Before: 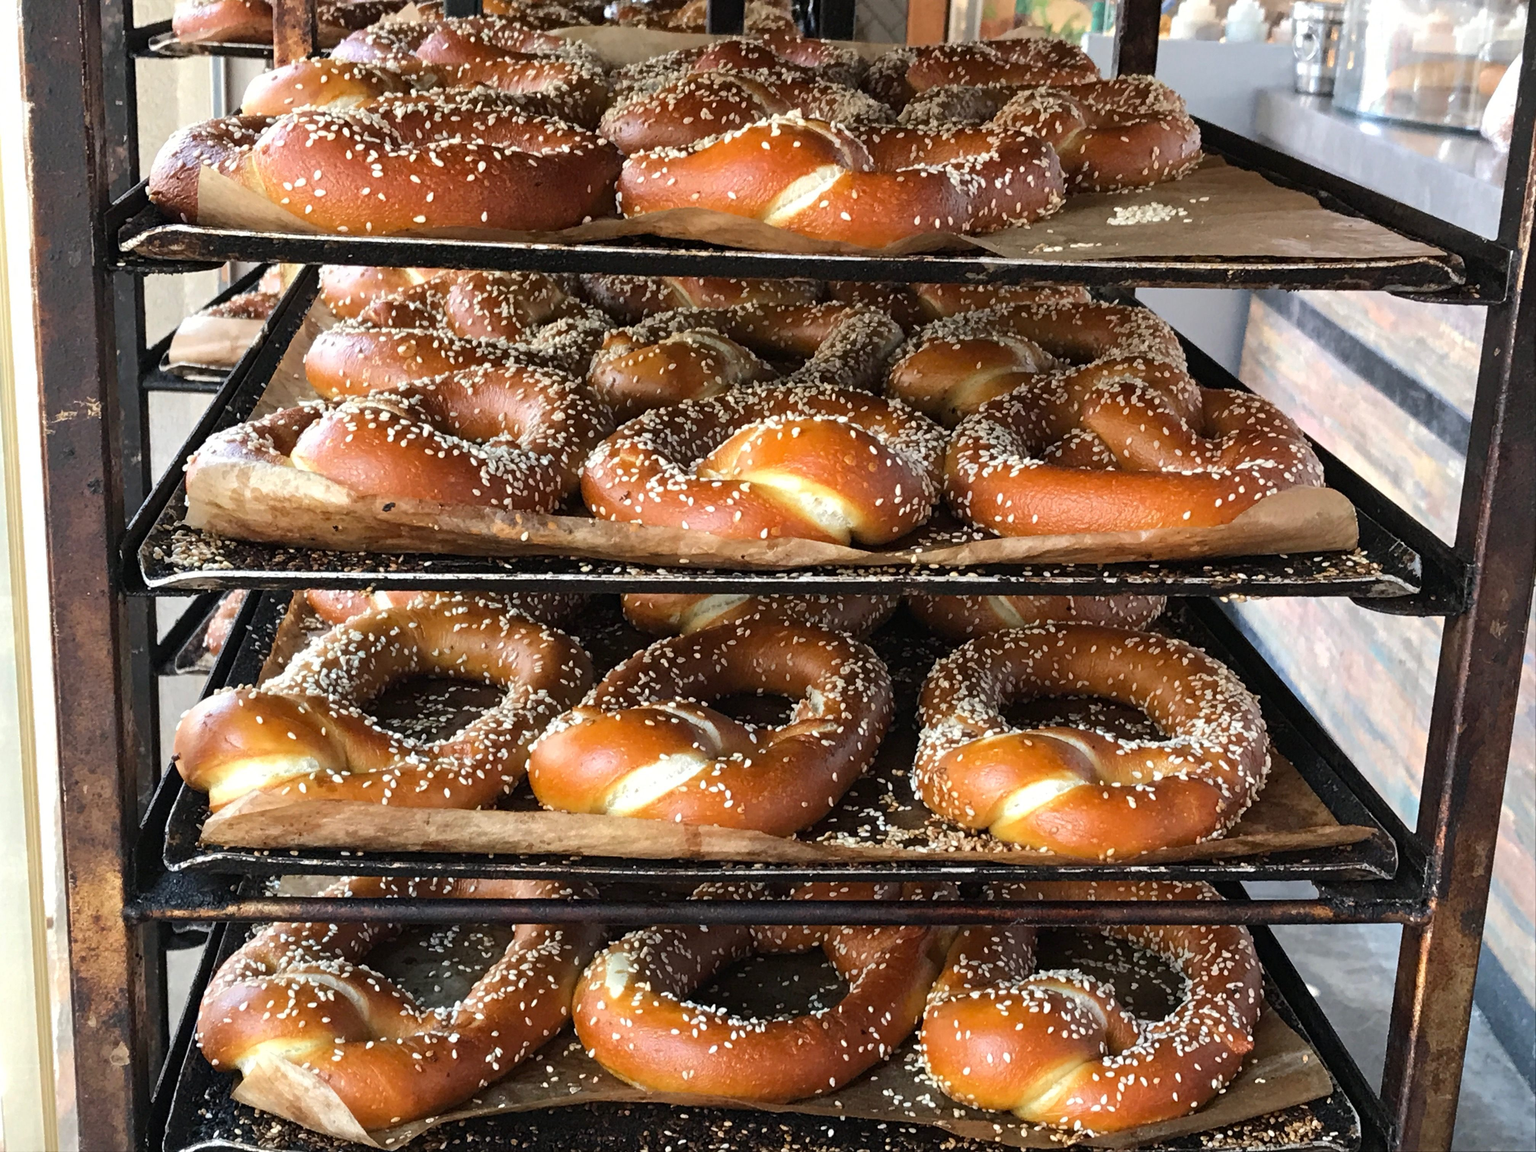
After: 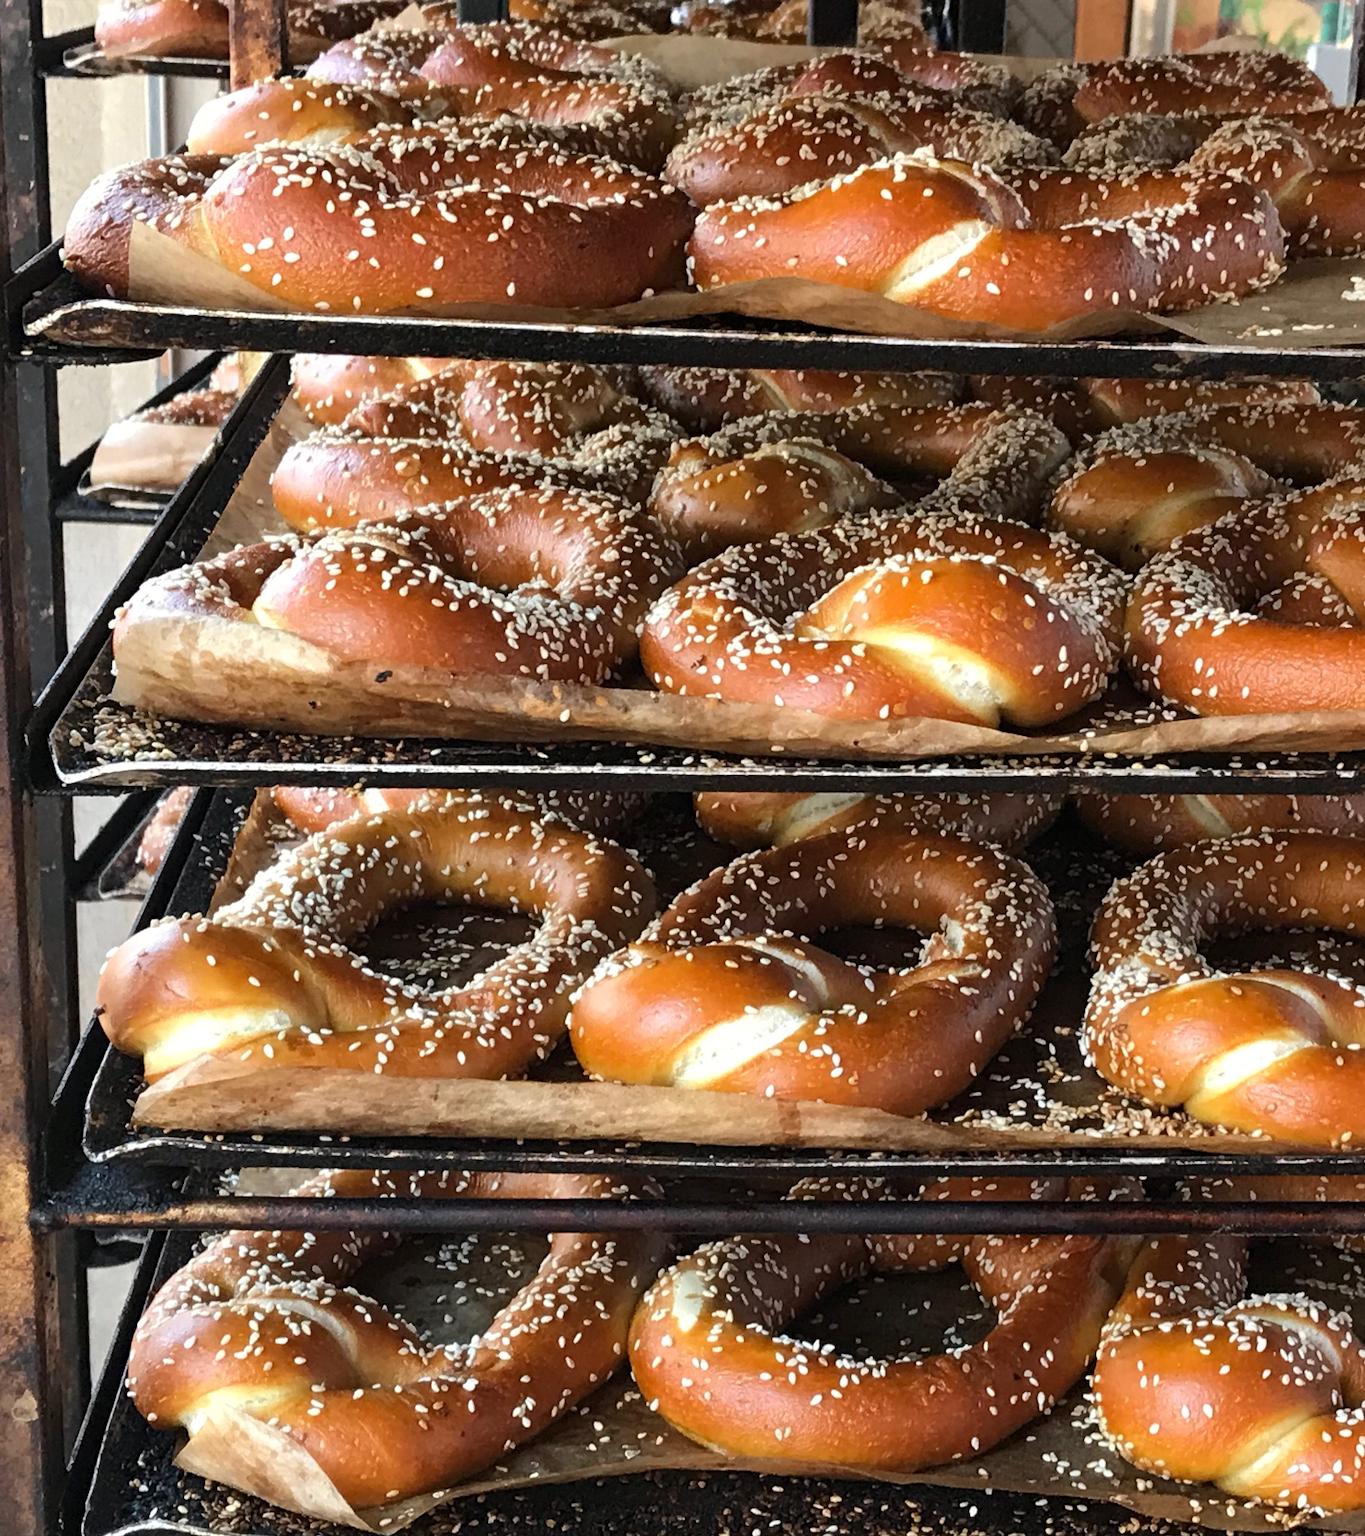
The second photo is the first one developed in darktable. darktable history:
tone equalizer: -8 EV -0.55 EV
crop and rotate: left 6.617%, right 26.717%
